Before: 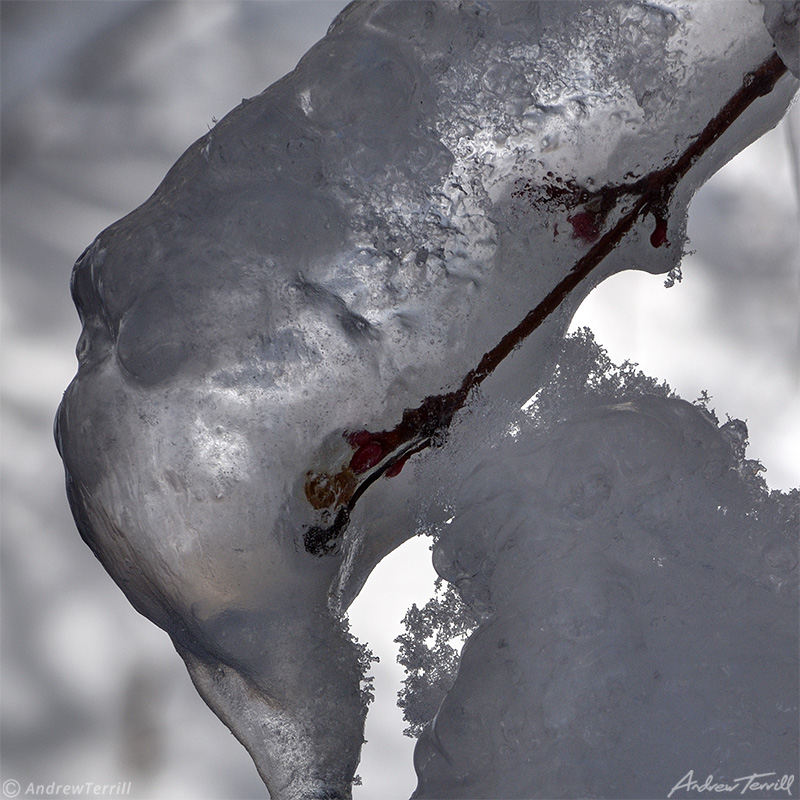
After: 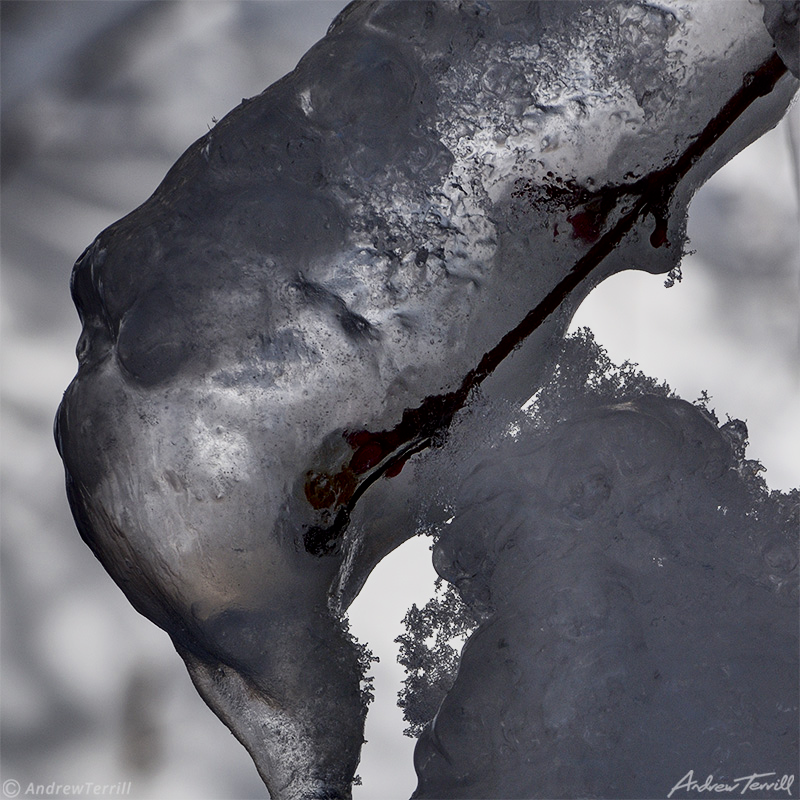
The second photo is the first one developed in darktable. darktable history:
contrast brightness saturation: contrast 0.2, brightness -0.11, saturation 0.1
filmic rgb: hardness 4.17
